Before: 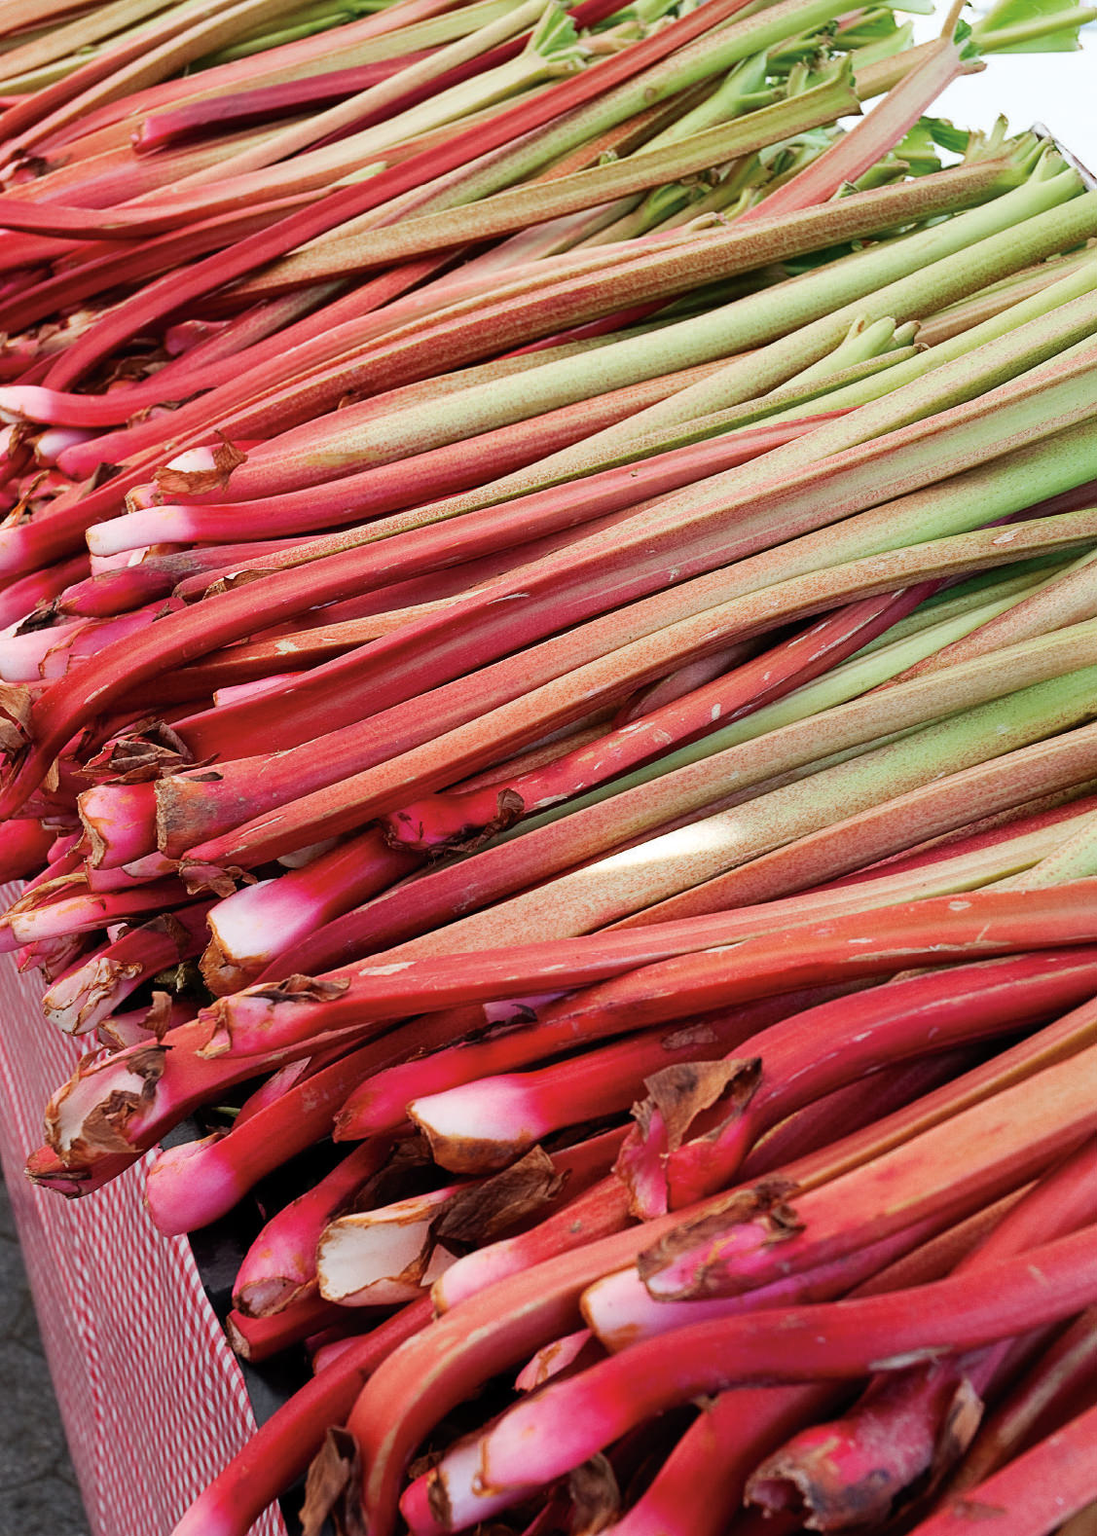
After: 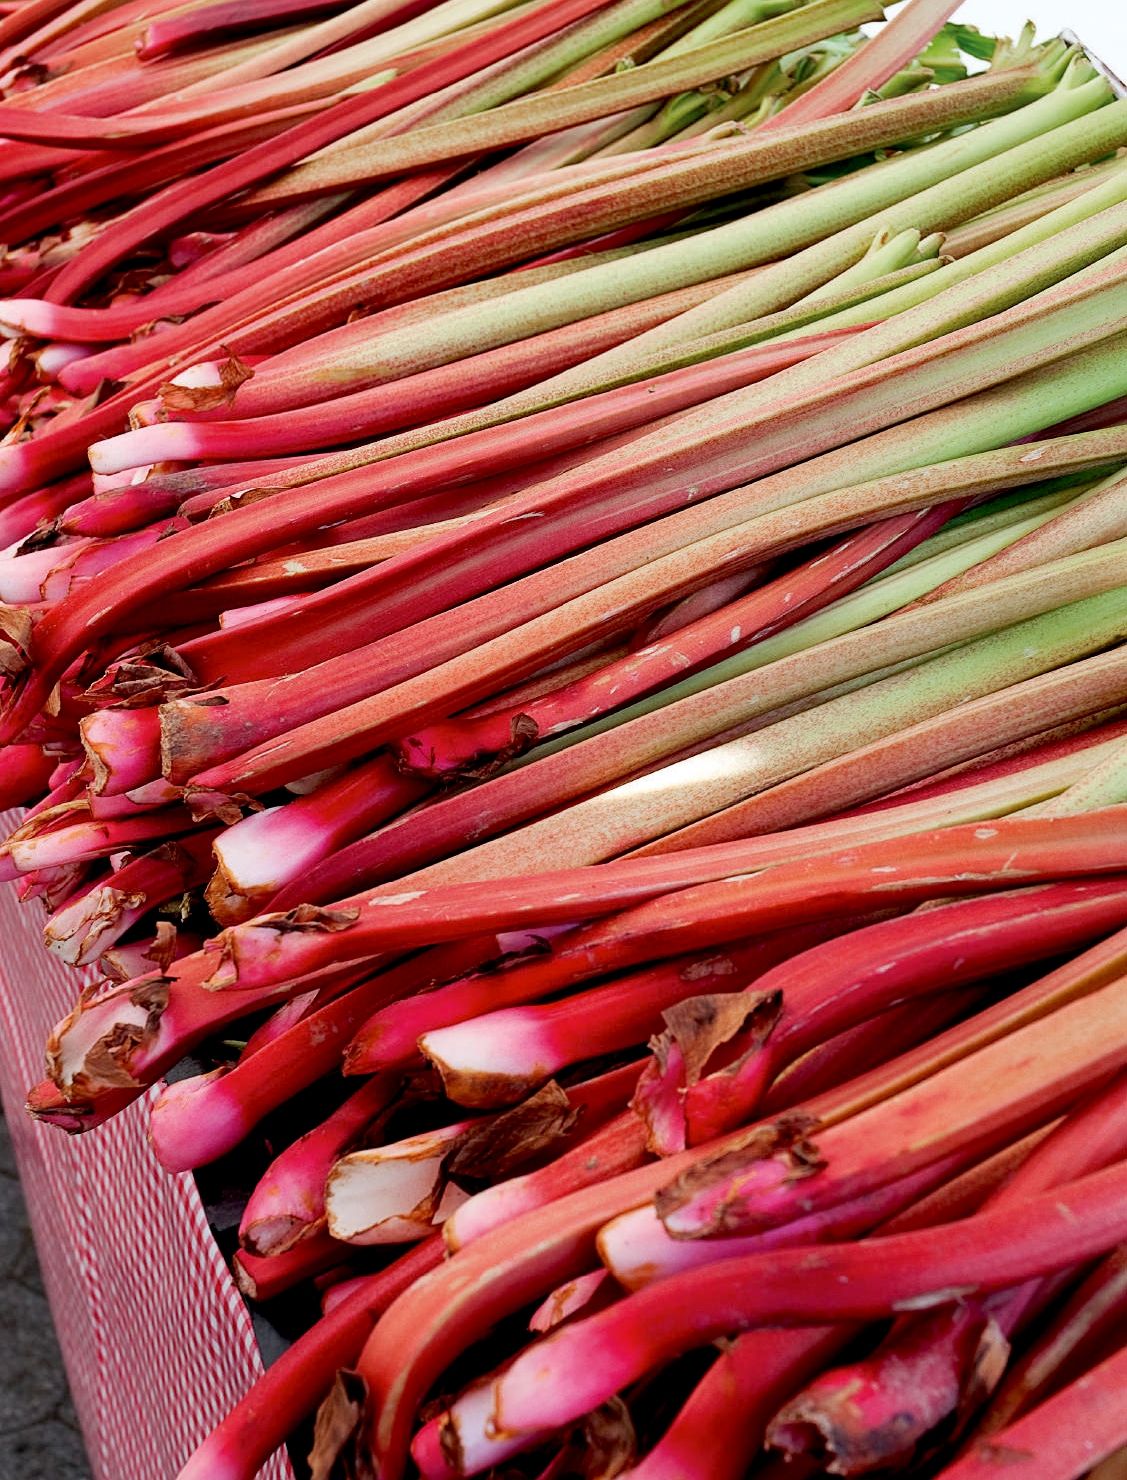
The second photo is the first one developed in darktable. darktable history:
exposure: black level correction 0.013, compensate exposure bias true, compensate highlight preservation false
crop and rotate: top 6.158%
